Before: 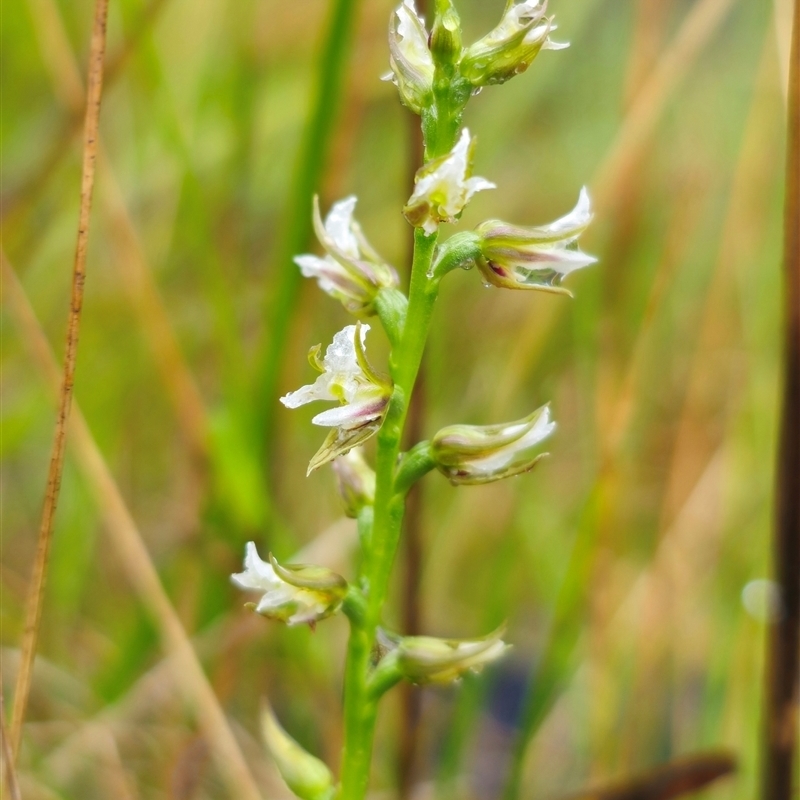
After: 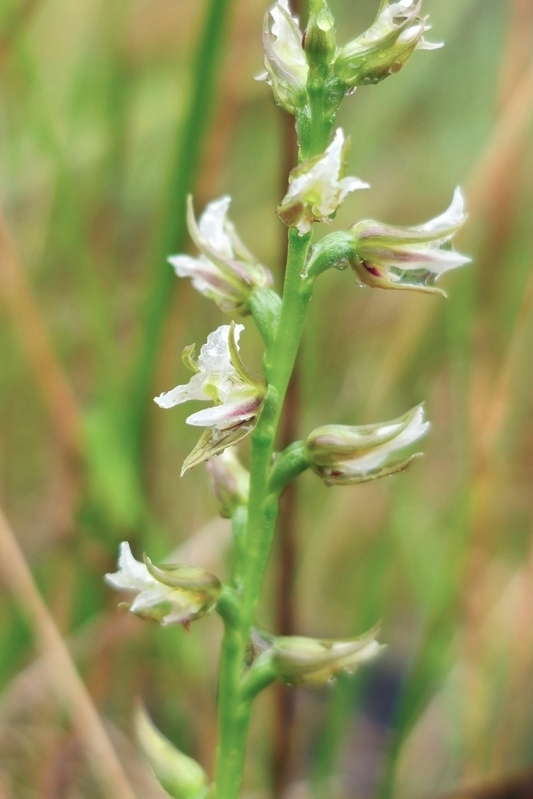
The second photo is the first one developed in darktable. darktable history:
color contrast: blue-yellow contrast 0.7
crop and rotate: left 15.754%, right 17.579%
